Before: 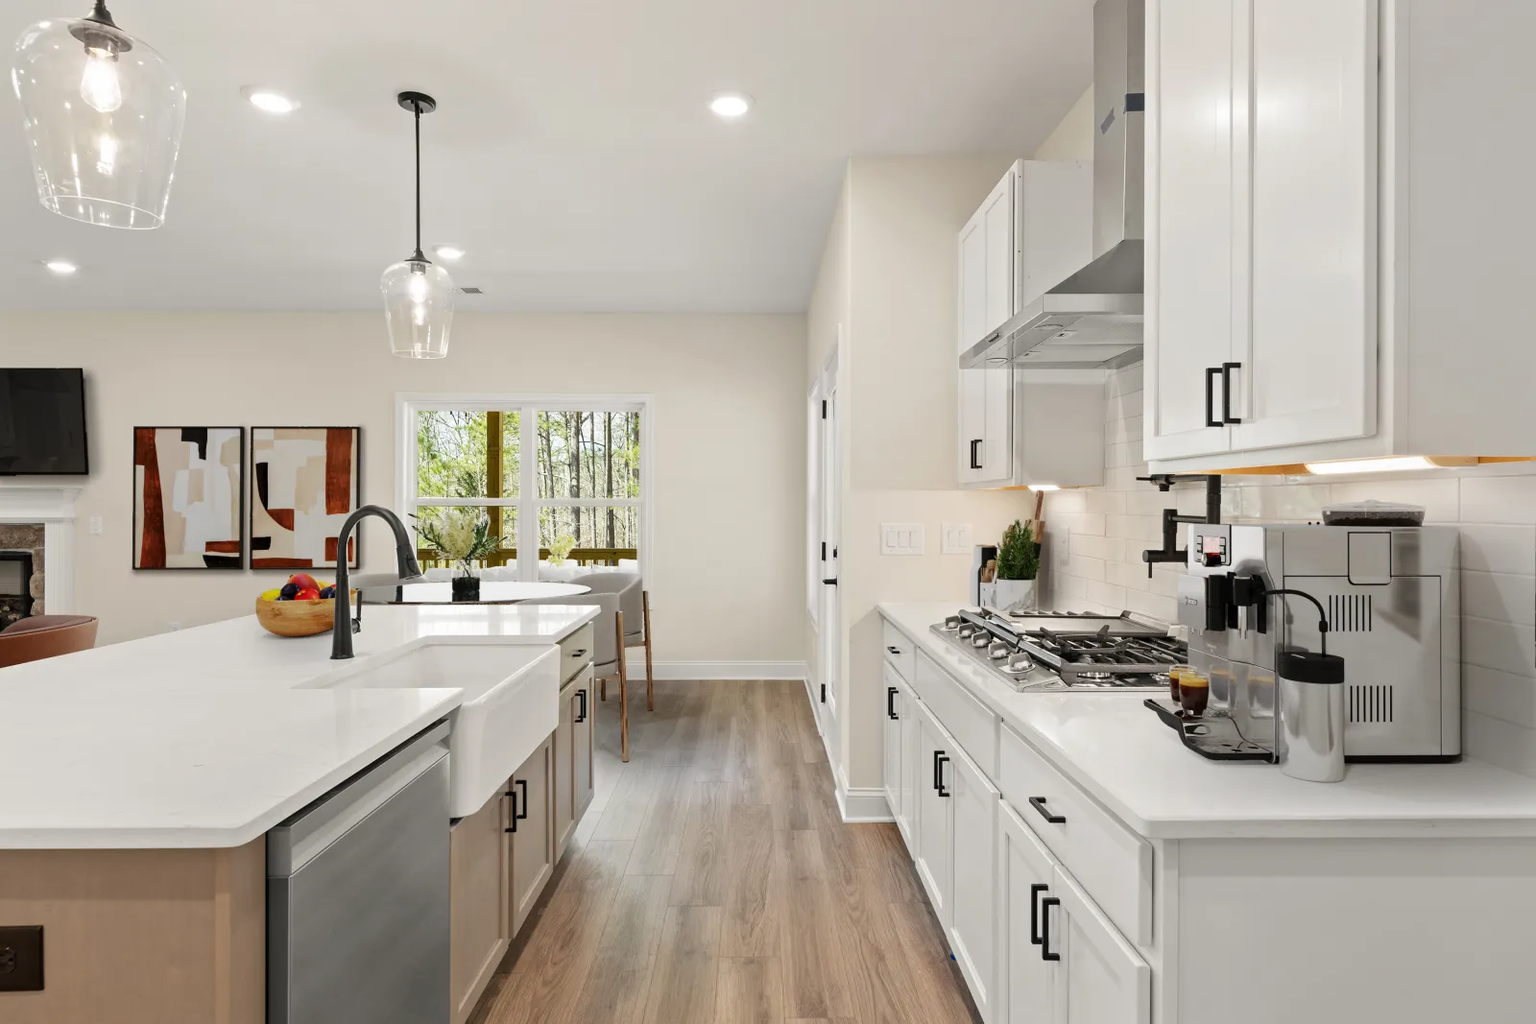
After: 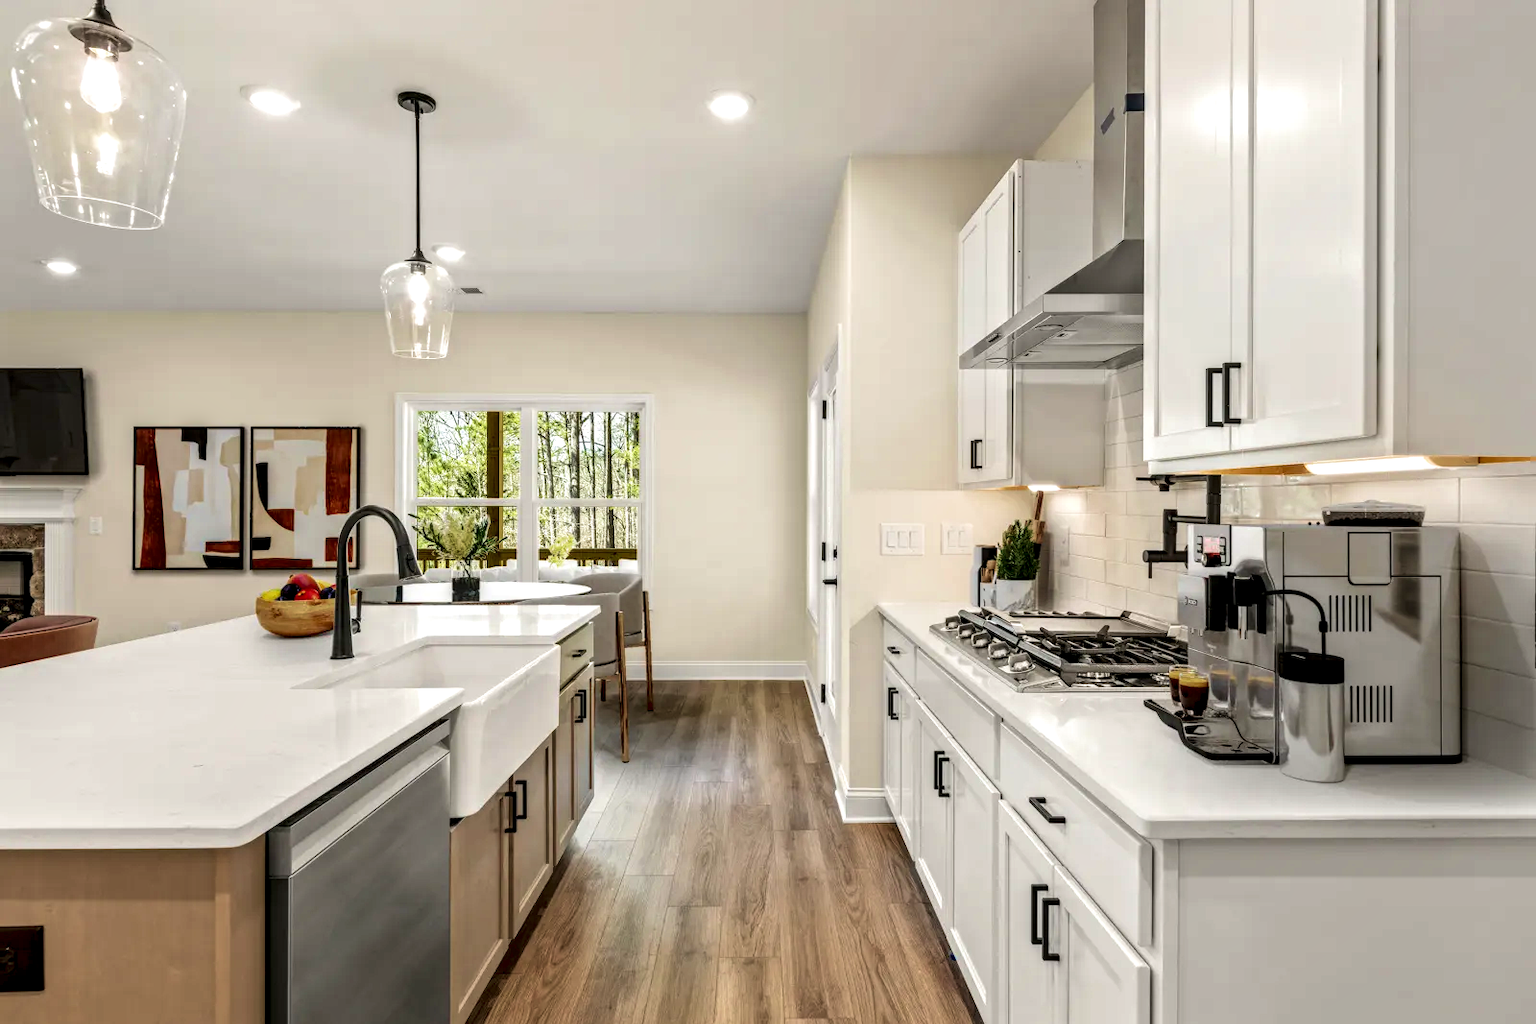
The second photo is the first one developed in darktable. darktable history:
local contrast: highlights 12%, shadows 38%, detail 183%, midtone range 0.471
velvia: strength 45%
